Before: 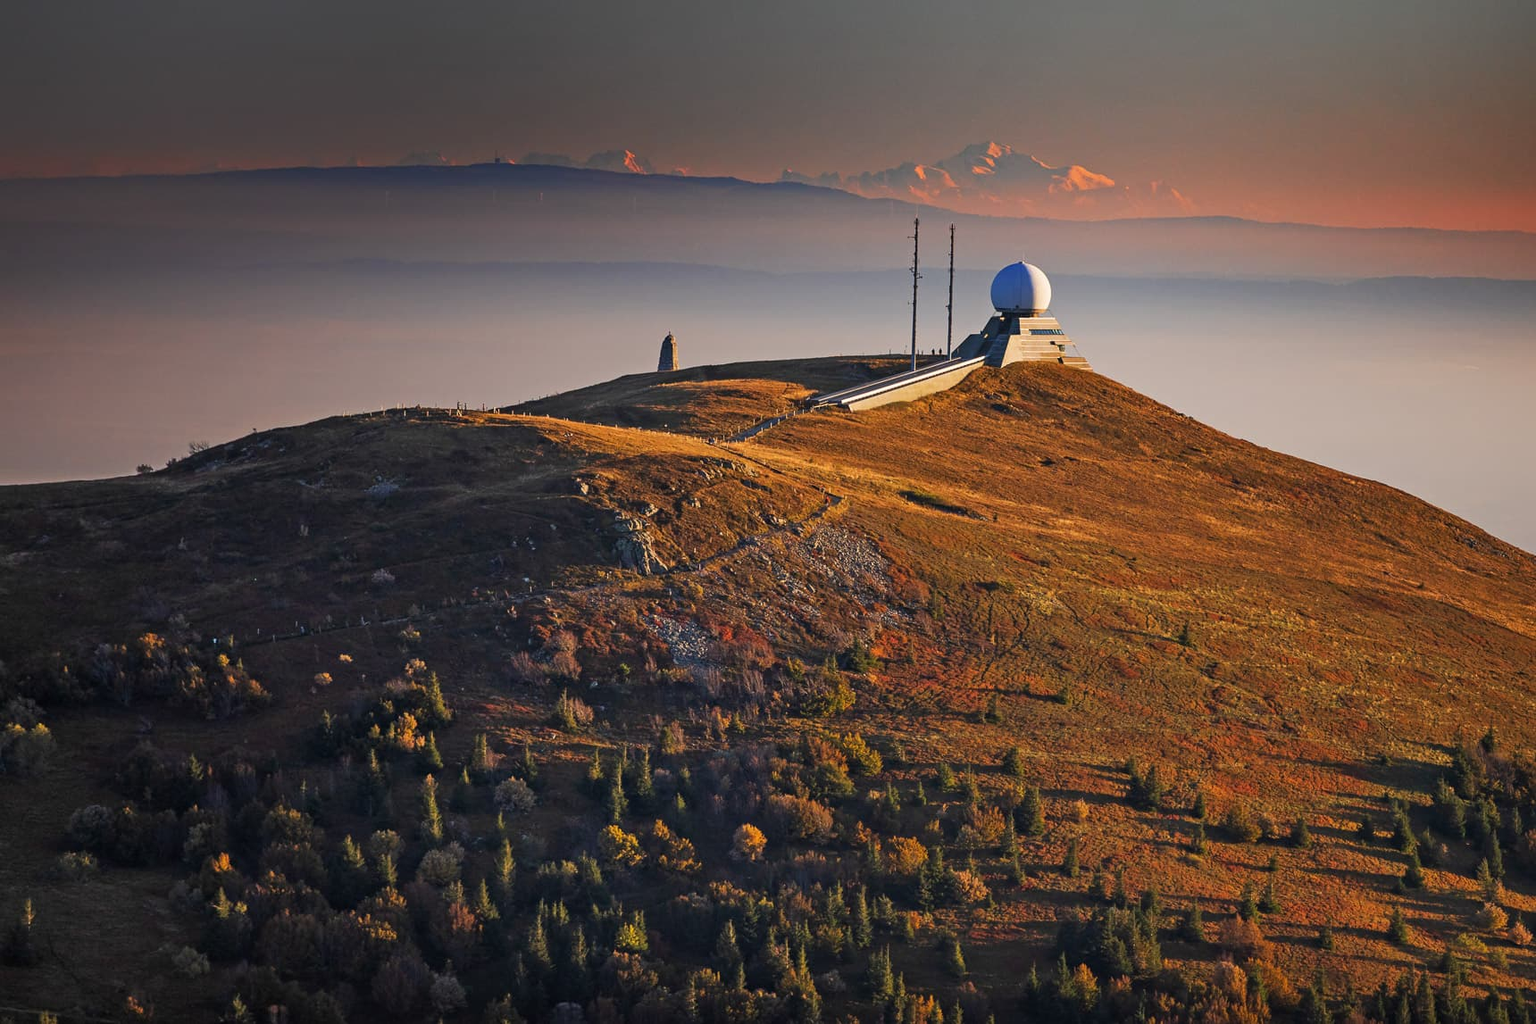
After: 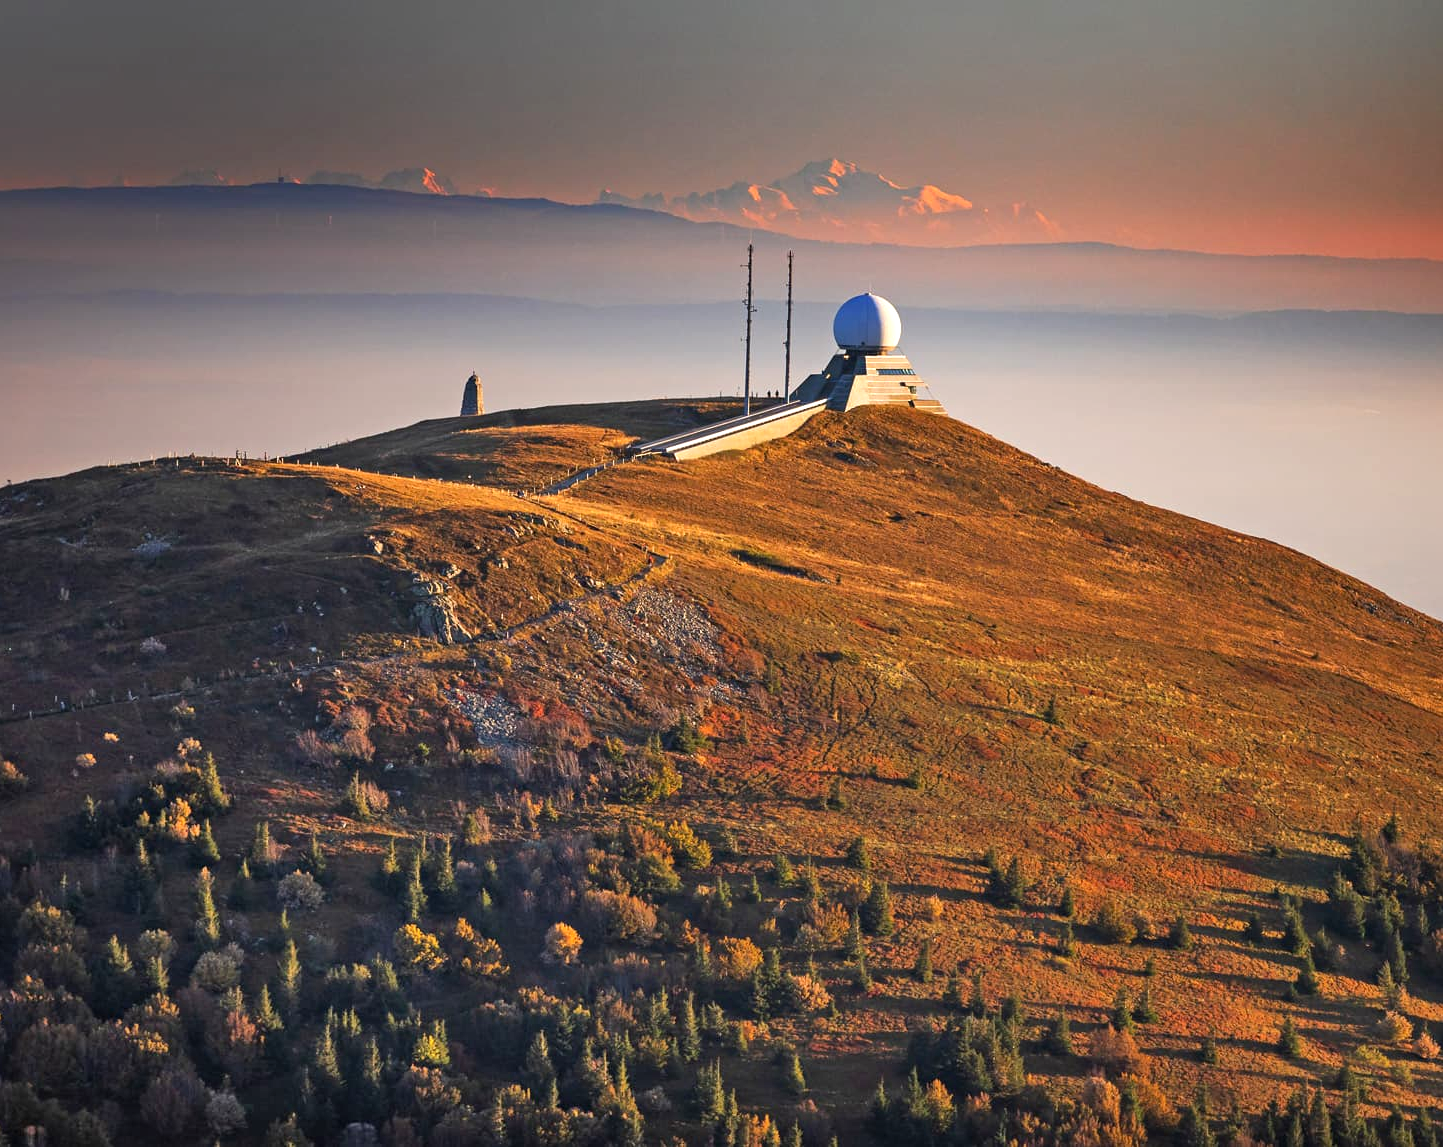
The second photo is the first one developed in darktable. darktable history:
shadows and highlights: shadows 36.26, highlights -27.46, soften with gaussian
exposure: black level correction 0.001, exposure 0.498 EV, compensate highlight preservation false
crop: left 16.093%
